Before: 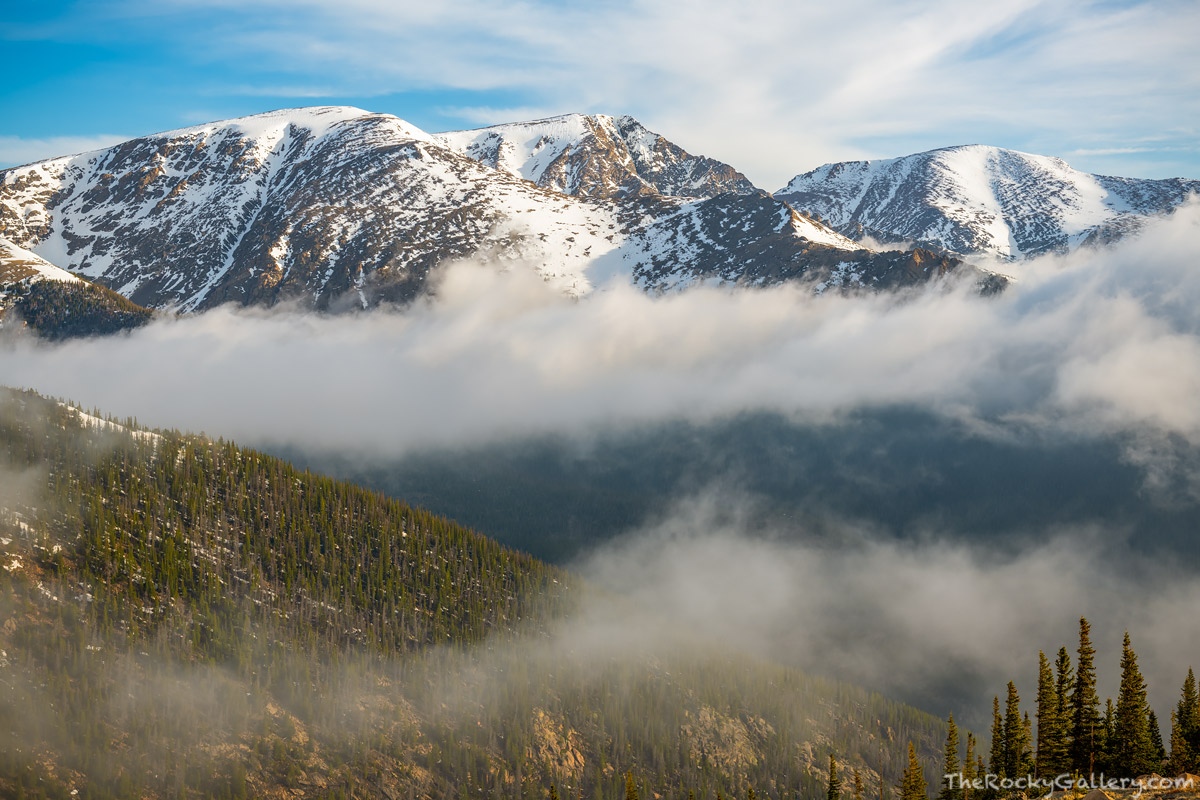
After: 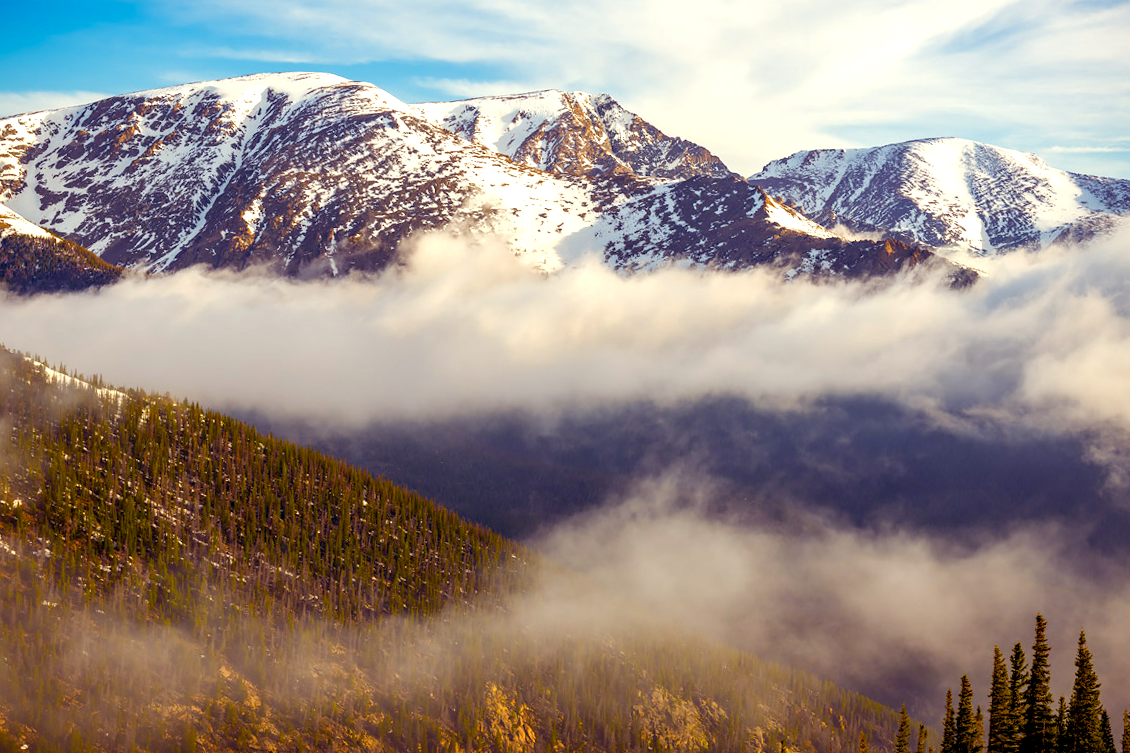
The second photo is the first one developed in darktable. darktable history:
exposure: black level correction 0.002, compensate highlight preservation false
color balance rgb: shadows lift › luminance -21.66%, shadows lift › chroma 8.98%, shadows lift › hue 283.37°, power › chroma 1.55%, power › hue 25.59°, highlights gain › luminance 6.08%, highlights gain › chroma 2.55%, highlights gain › hue 90°, global offset › luminance -0.87%, perceptual saturation grading › global saturation 27.49%, perceptual saturation grading › highlights -28.39%, perceptual saturation grading › mid-tones 15.22%, perceptual saturation grading › shadows 33.98%, perceptual brilliance grading › highlights 10%, perceptual brilliance grading › mid-tones 5%
crop and rotate: angle -2.38°
